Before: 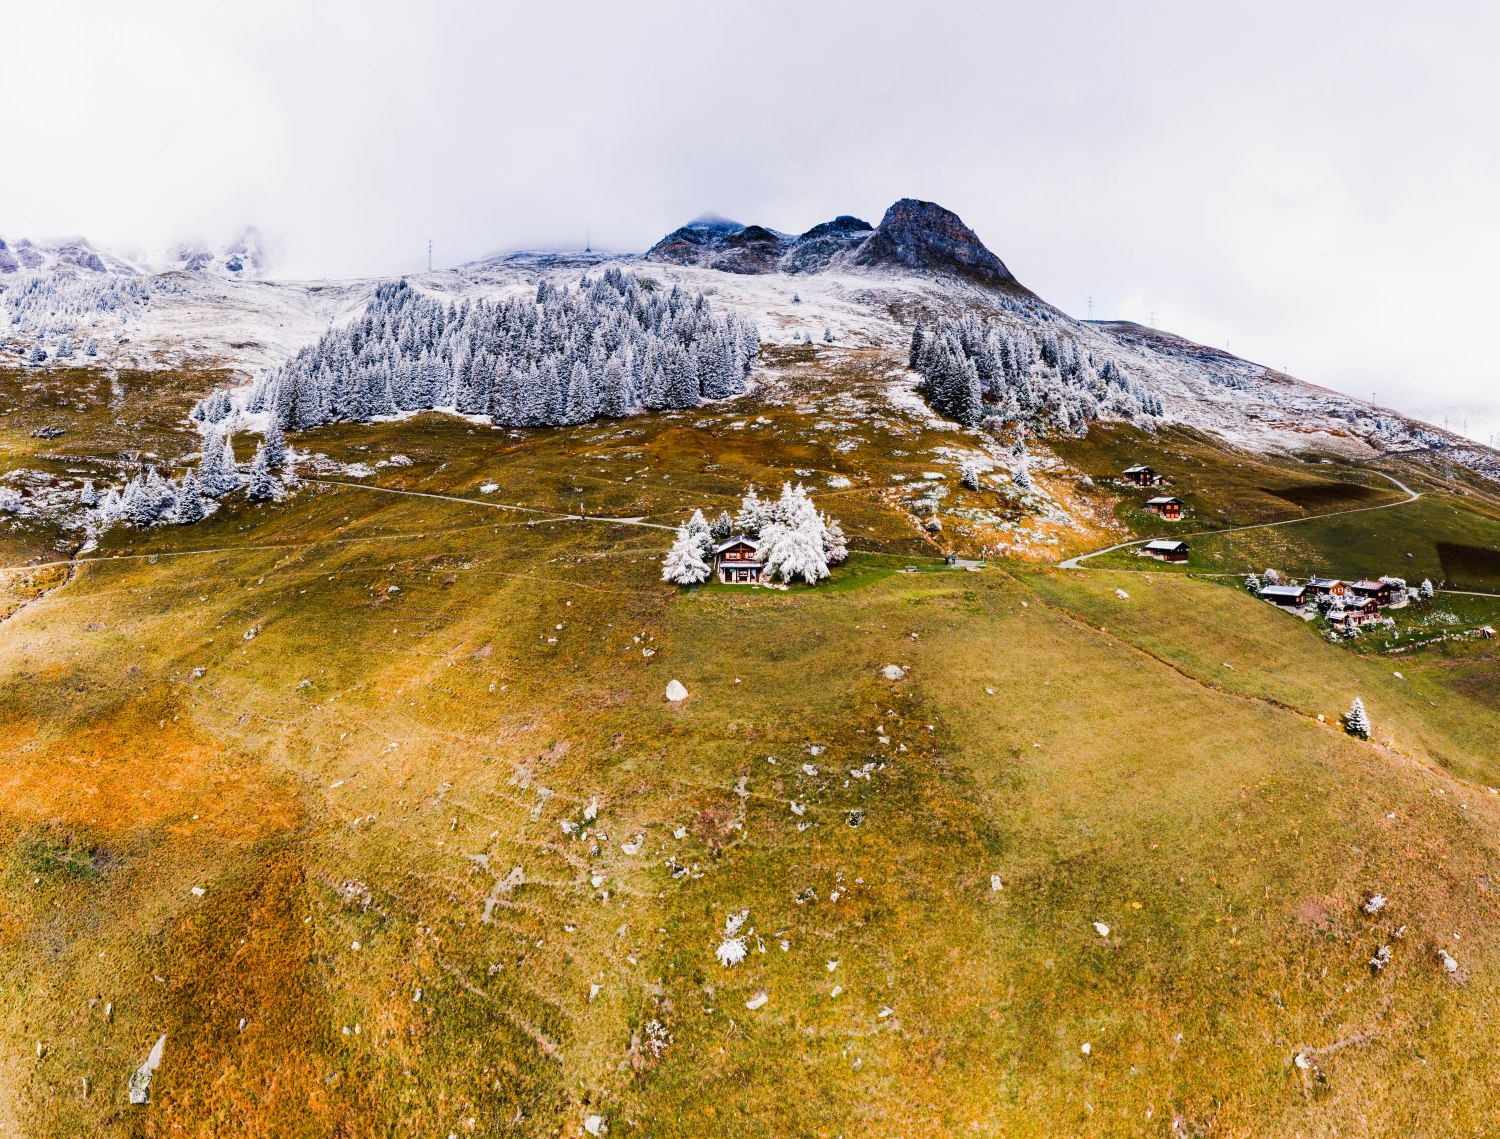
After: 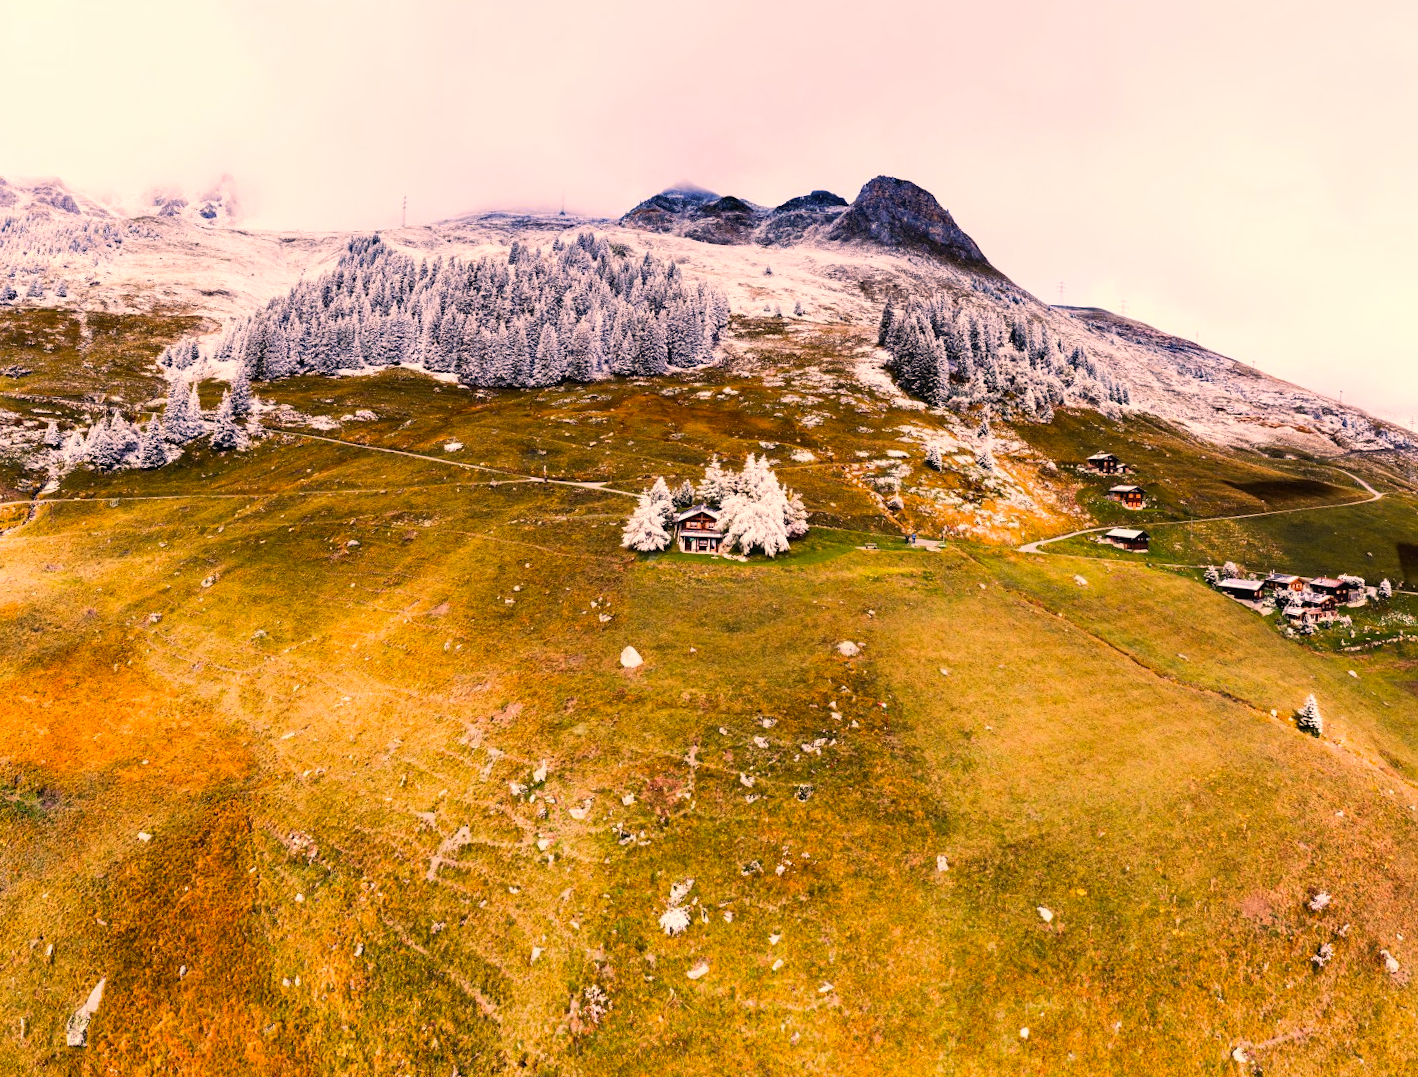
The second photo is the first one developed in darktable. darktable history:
exposure: exposure 0.215 EV, compensate highlight preservation false
crop and rotate: angle -2.54°
color correction: highlights a* 17.7, highlights b* 19.12
